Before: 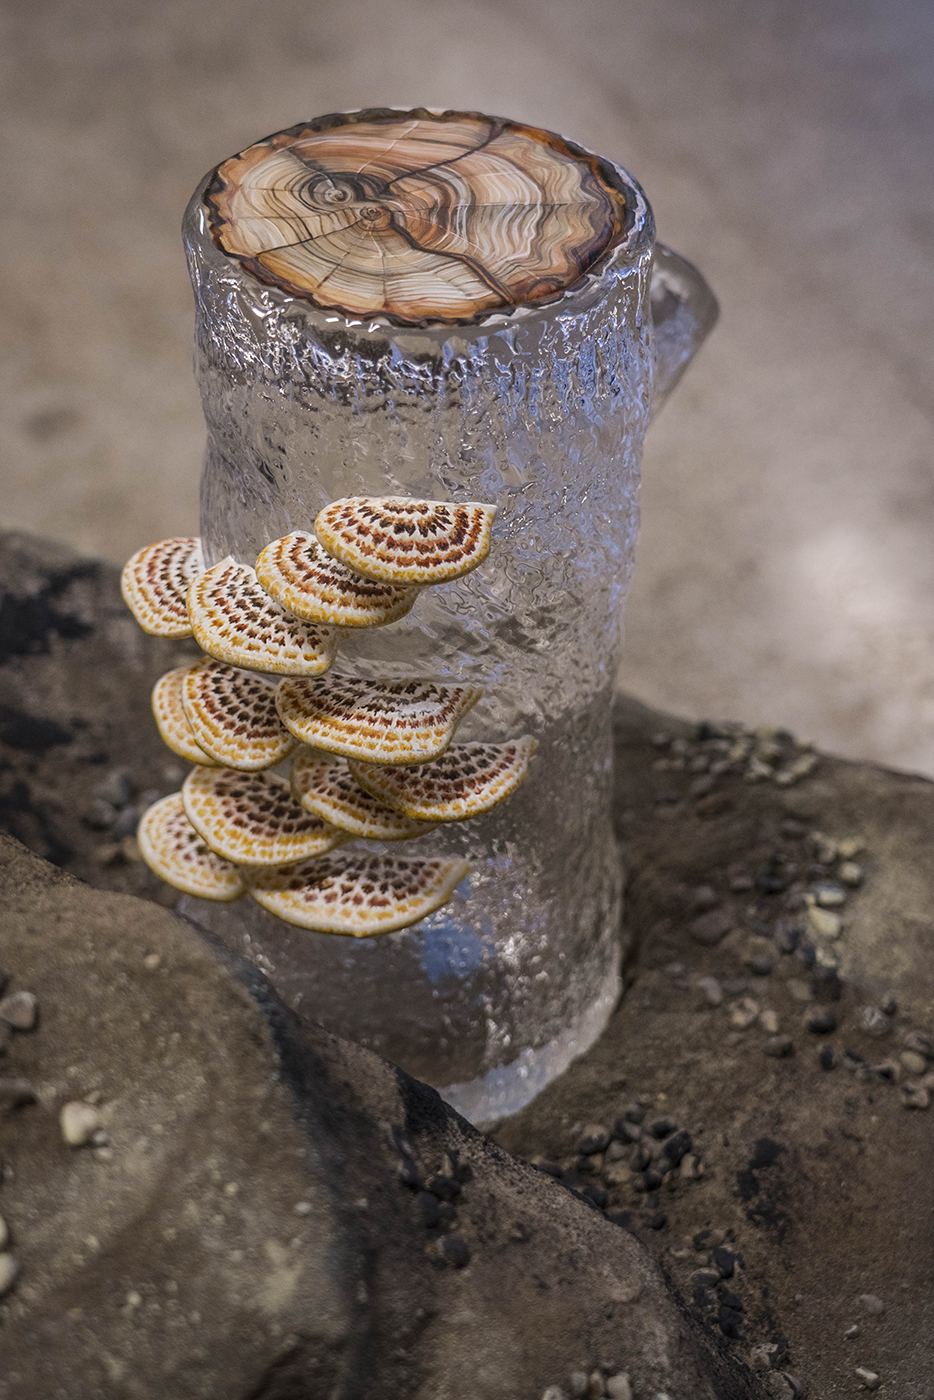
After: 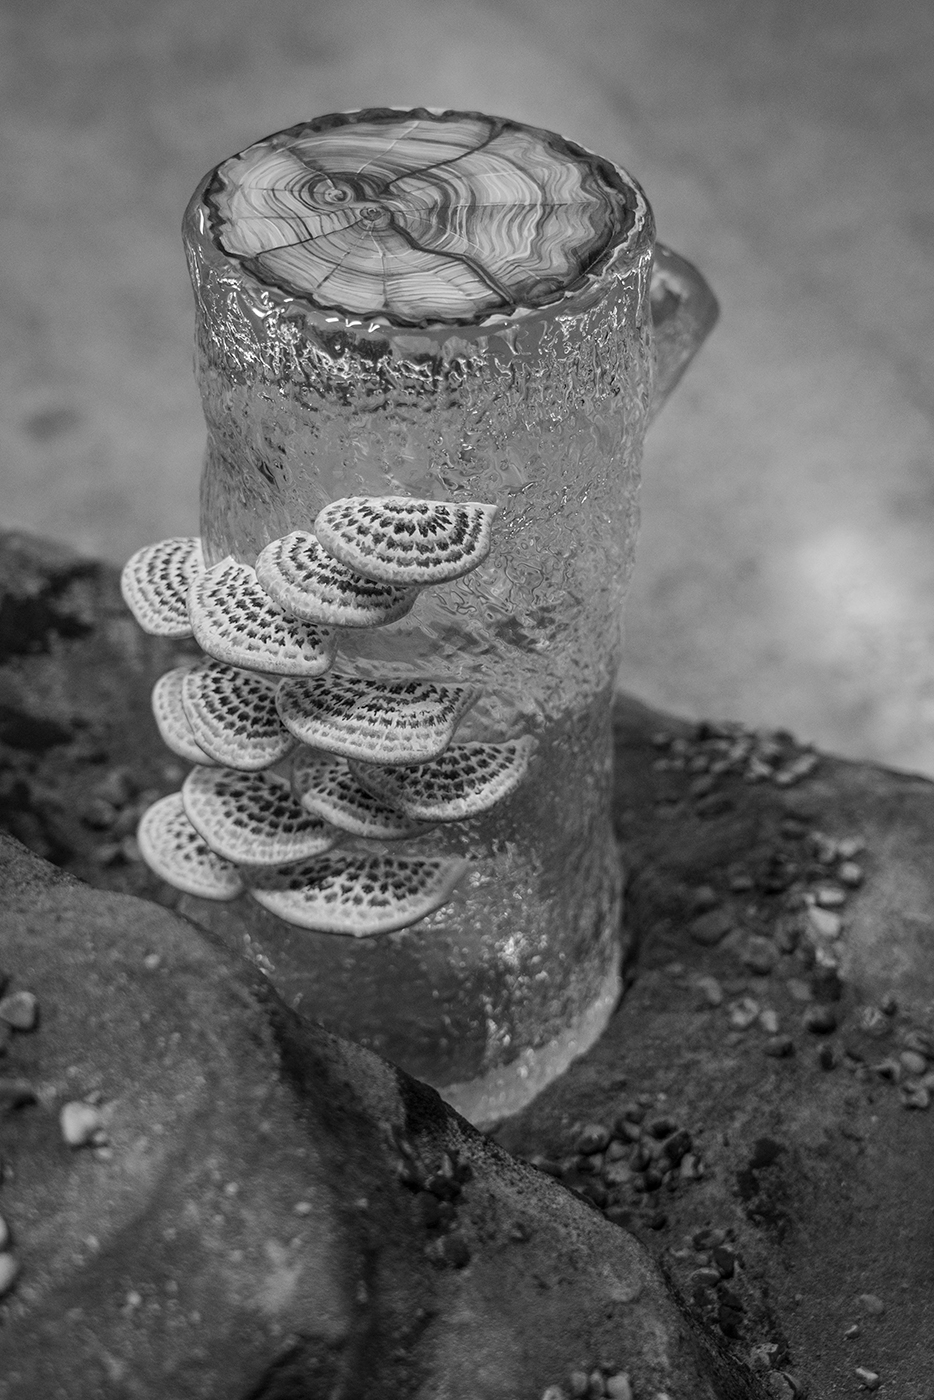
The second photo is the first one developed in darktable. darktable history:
color balance rgb: perceptual saturation grading › global saturation 20%, perceptual saturation grading › highlights -25%, perceptual saturation grading › shadows 25%
monochrome: on, module defaults
